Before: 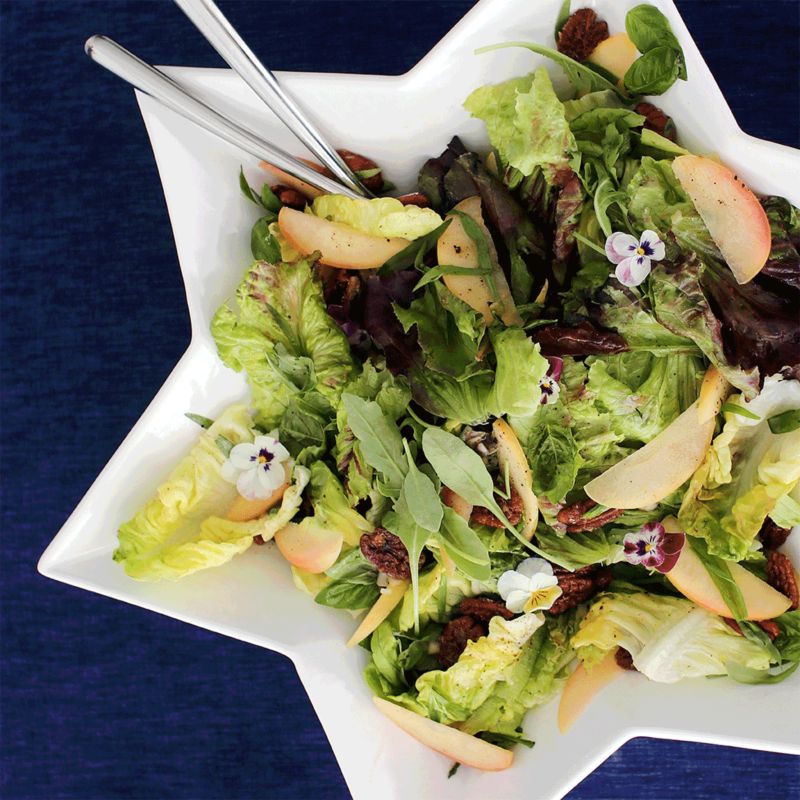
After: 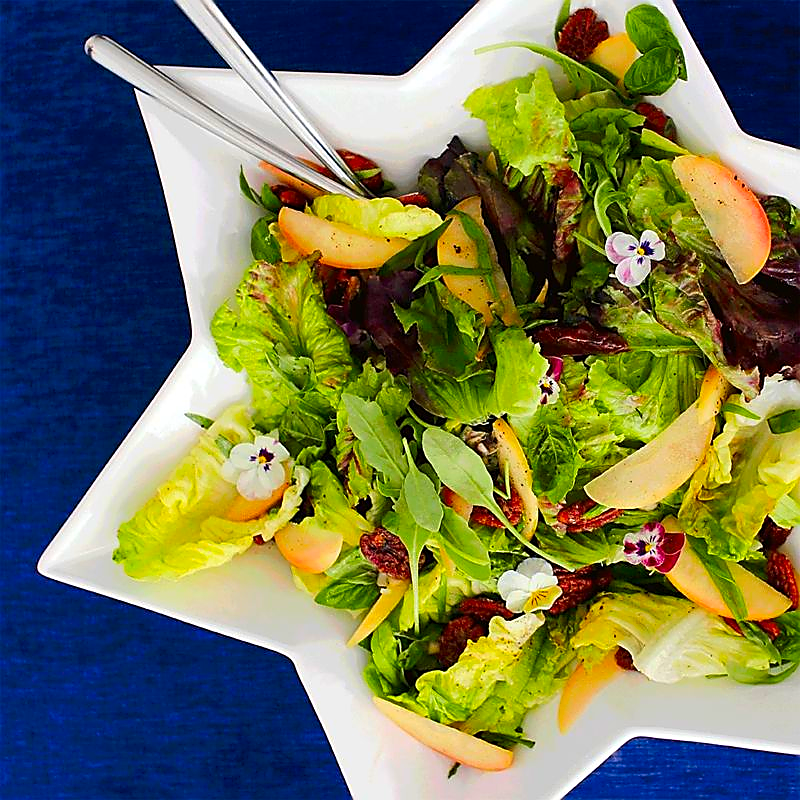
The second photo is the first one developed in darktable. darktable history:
color correction: saturation 1.8
shadows and highlights: shadows 35, highlights -35, soften with gaussian
sharpen: radius 1.4, amount 1.25, threshold 0.7
